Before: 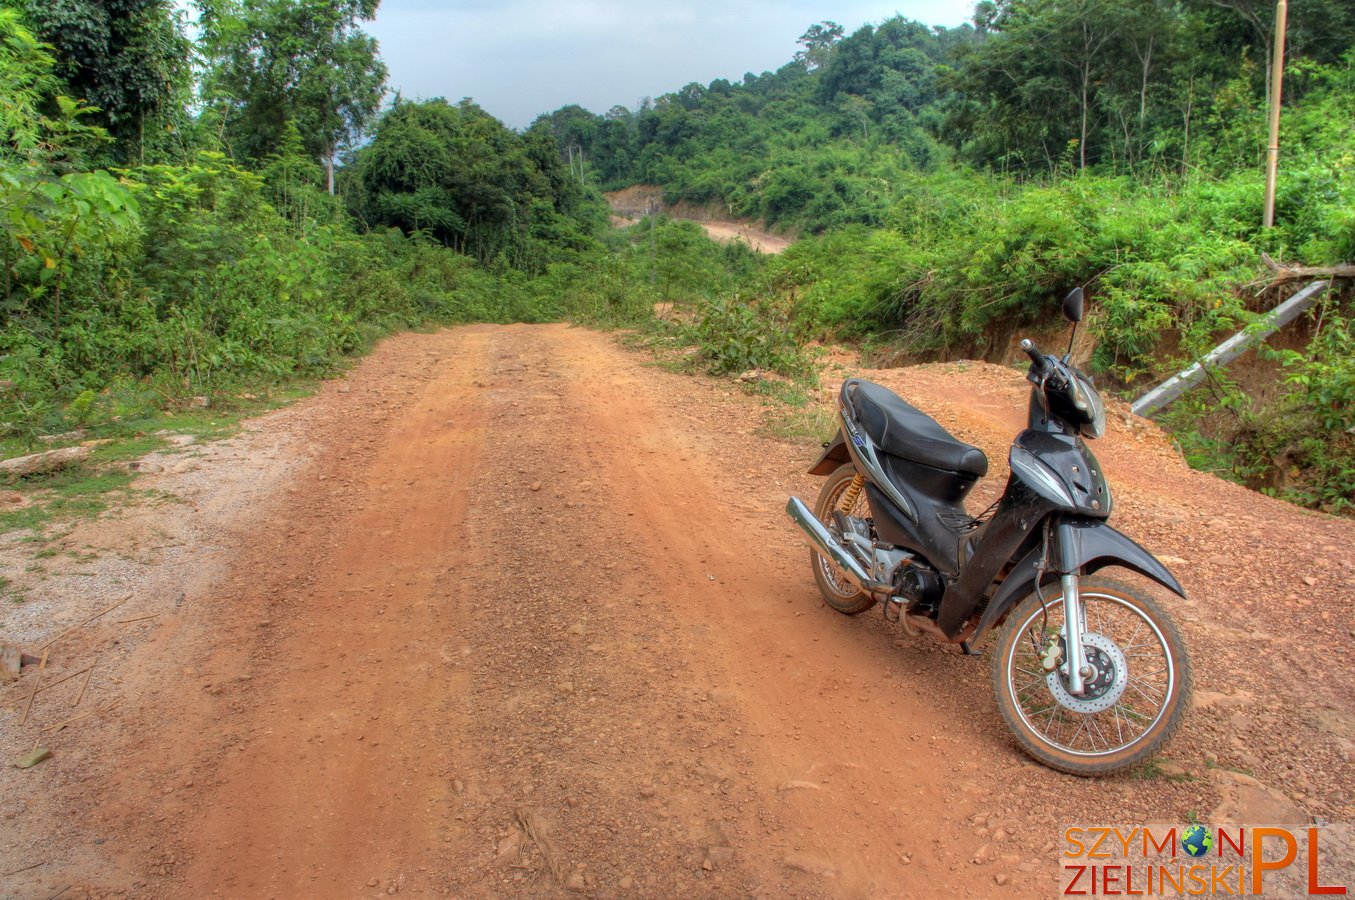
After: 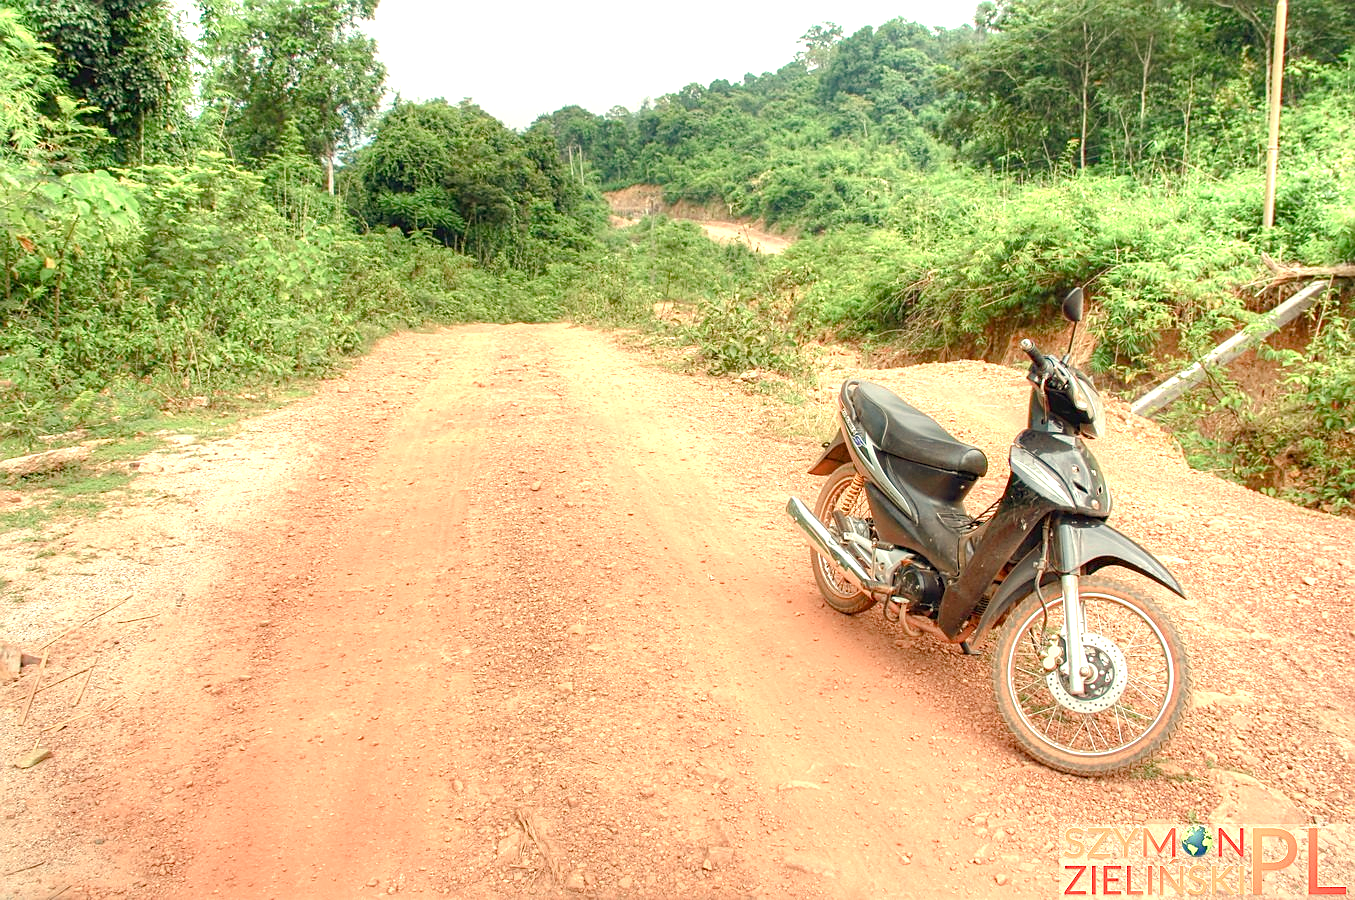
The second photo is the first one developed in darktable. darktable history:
exposure: black level correction 0, exposure 1.5 EV, compensate highlight preservation false
contrast equalizer: y [[0.5, 0.488, 0.462, 0.461, 0.491, 0.5], [0.5 ×6], [0.5 ×6], [0 ×6], [0 ×6]]
color balance rgb: shadows lift › chroma 1%, shadows lift › hue 113°, highlights gain › chroma 0.2%, highlights gain › hue 333°, perceptual saturation grading › global saturation 20%, perceptual saturation grading › highlights -50%, perceptual saturation grading › shadows 25%, contrast -10%
sharpen: on, module defaults
white balance: red 1.08, blue 0.791
